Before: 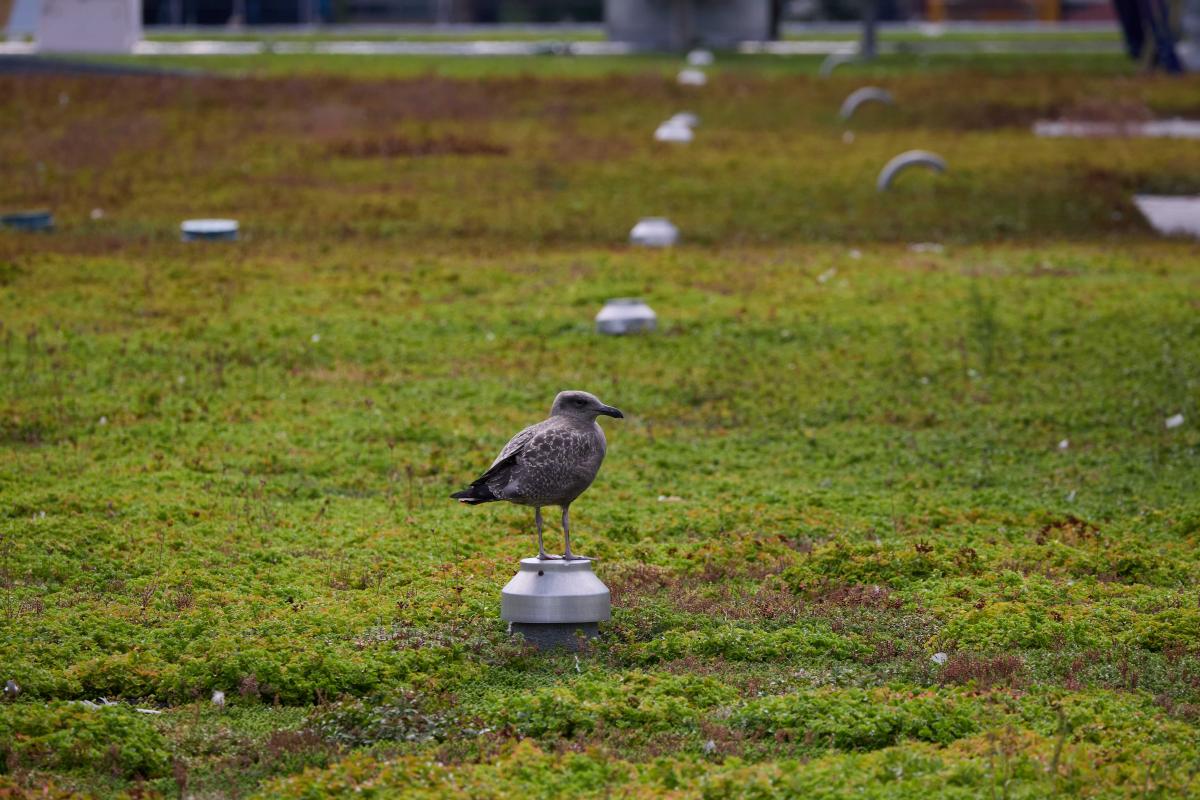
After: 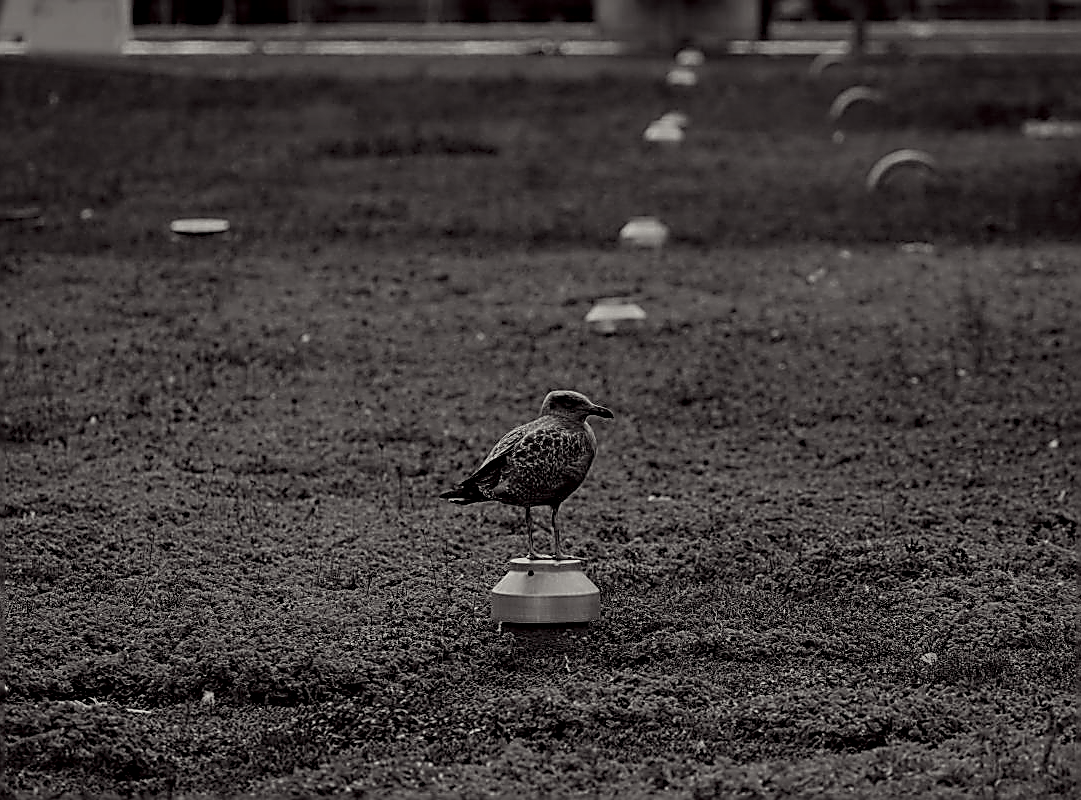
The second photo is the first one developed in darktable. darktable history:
color correction: highlights a* -1.03, highlights b* 4.63, shadows a* 3.64
sharpen: amount 1.993
crop and rotate: left 0.87%, right 9.037%
color calibration: output gray [0.22, 0.42, 0.37, 0], illuminant custom, x 0.388, y 0.387, temperature 3841.43 K, gamut compression 0.994
local contrast: highlights 65%, shadows 54%, detail 169%, midtone range 0.521
exposure: exposure -2.397 EV, compensate highlight preservation false
contrast brightness saturation: contrast 0.068, brightness 0.176, saturation 0.418
